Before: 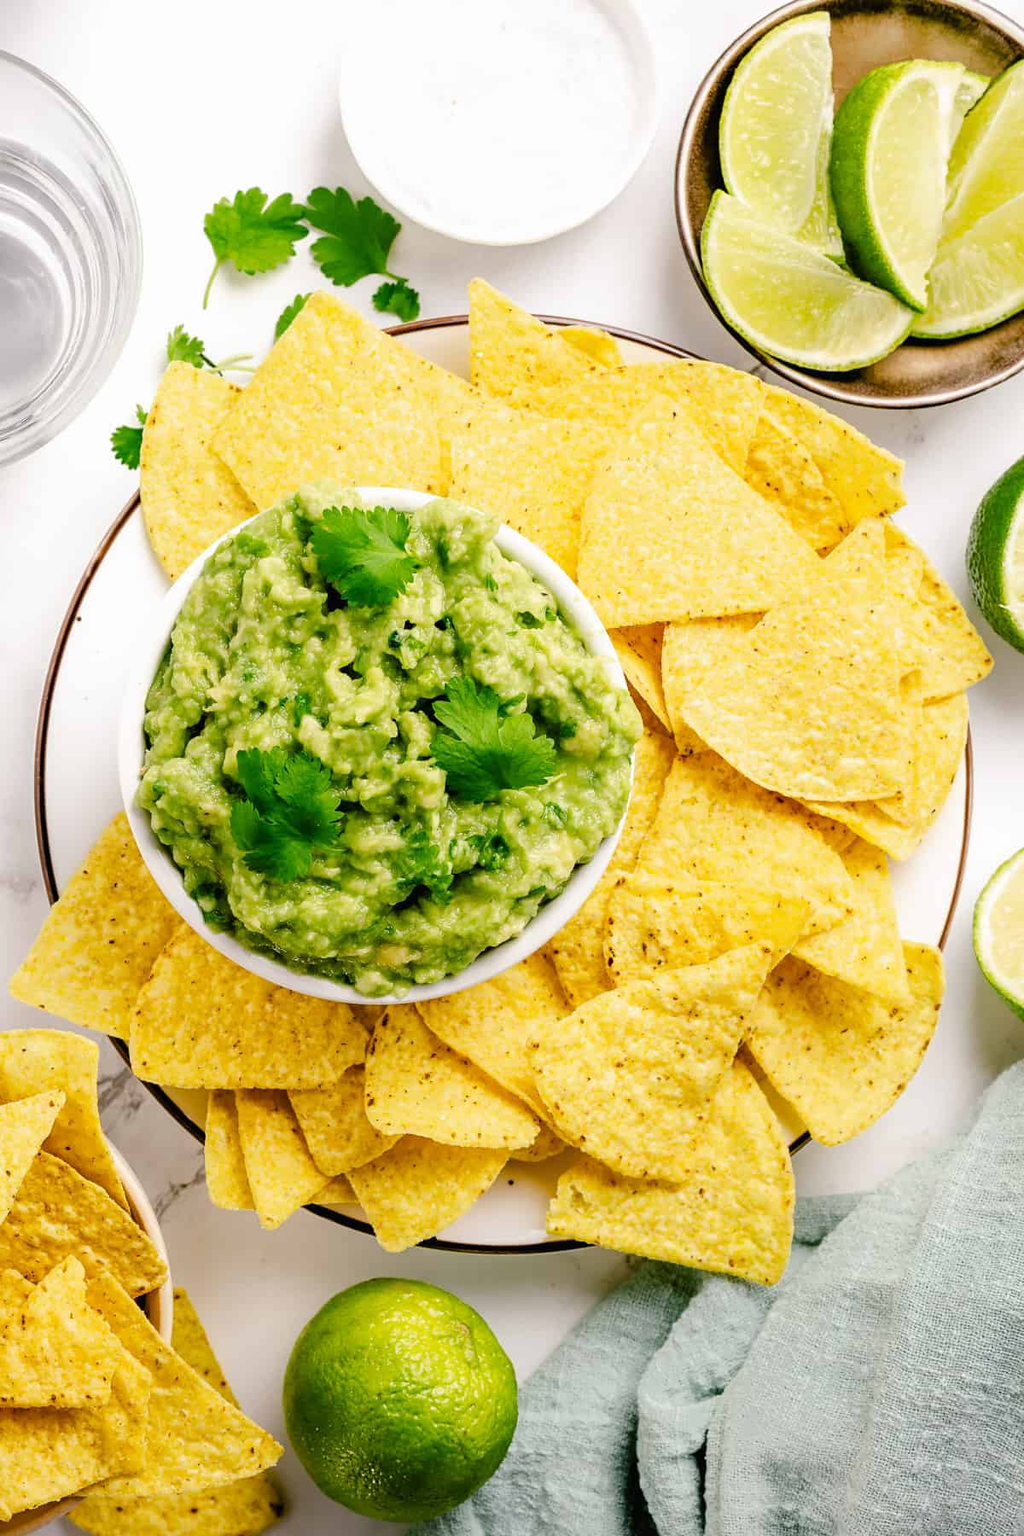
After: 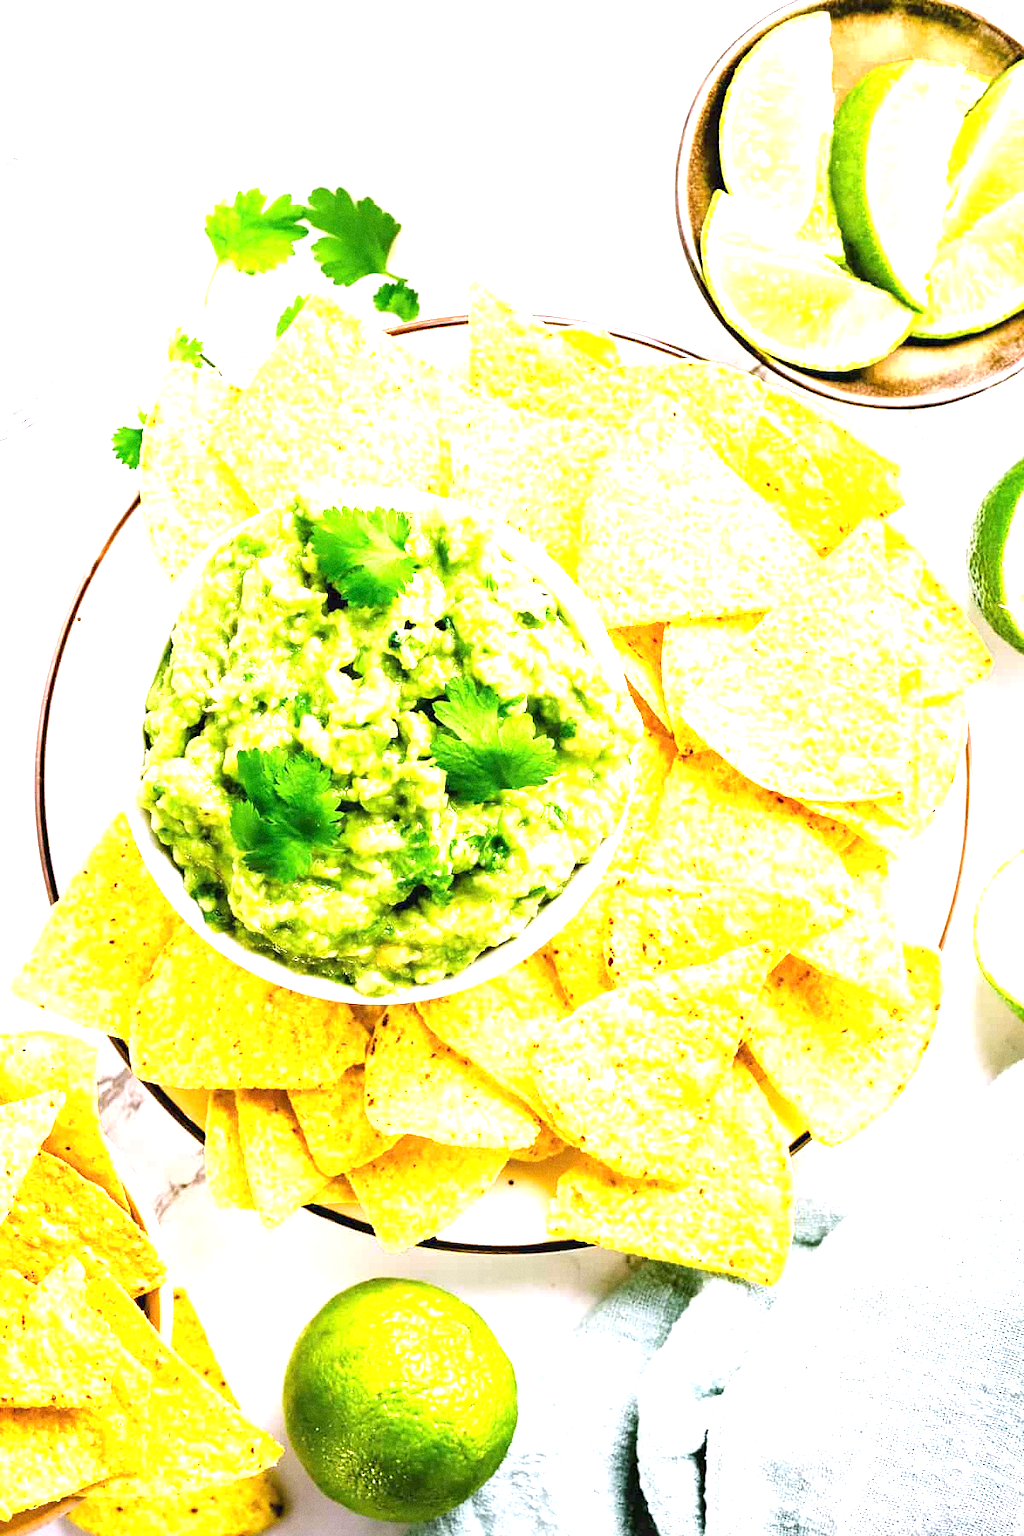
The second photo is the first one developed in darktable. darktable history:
grain: coarseness 0.09 ISO
exposure: black level correction 0, exposure 1.6 EV, compensate exposure bias true, compensate highlight preservation false
white balance: red 1.004, blue 1.096
